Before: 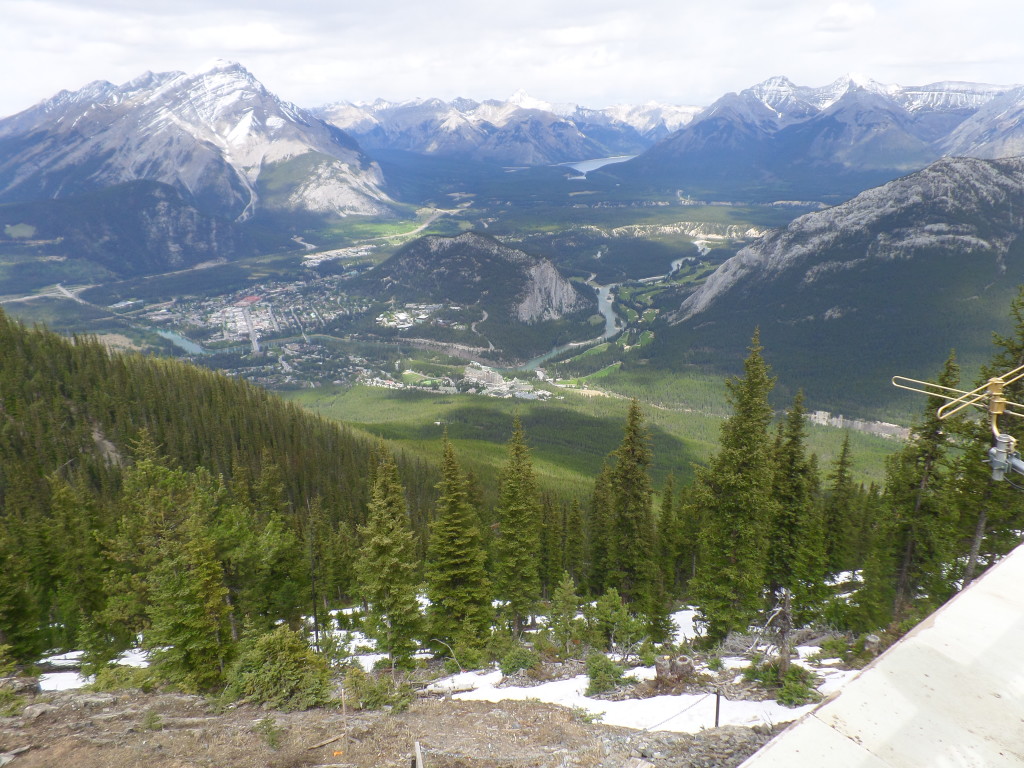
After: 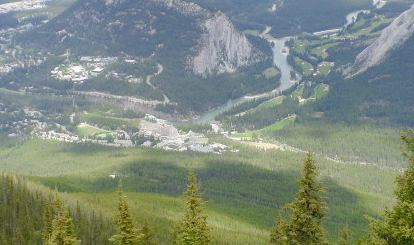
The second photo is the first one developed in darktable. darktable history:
tone curve: curves: ch0 [(0, 0) (0.003, 0.002) (0.011, 0.007) (0.025, 0.016) (0.044, 0.027) (0.069, 0.045) (0.1, 0.077) (0.136, 0.114) (0.177, 0.166) (0.224, 0.241) (0.277, 0.328) (0.335, 0.413) (0.399, 0.498) (0.468, 0.572) (0.543, 0.638) (0.623, 0.711) (0.709, 0.786) (0.801, 0.853) (0.898, 0.929) (1, 1)], preserve colors none
crop: left 31.751%, top 32.172%, right 27.8%, bottom 35.83%
